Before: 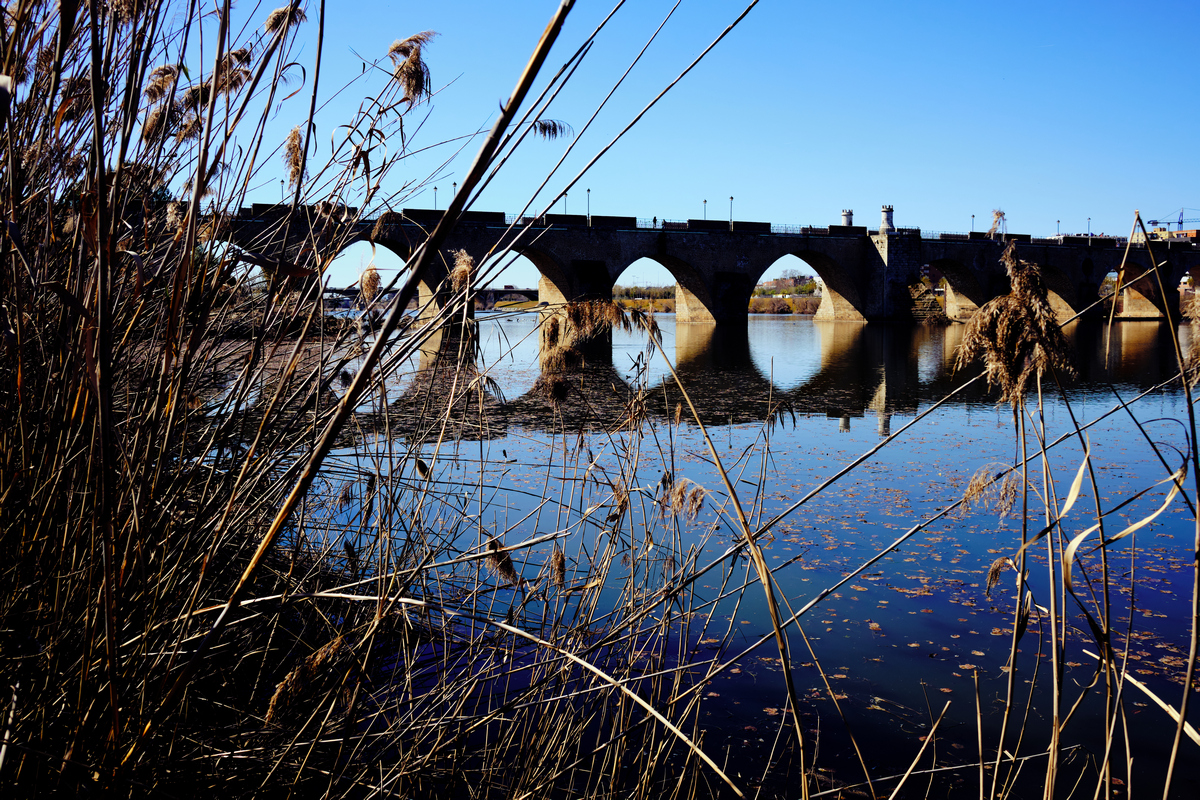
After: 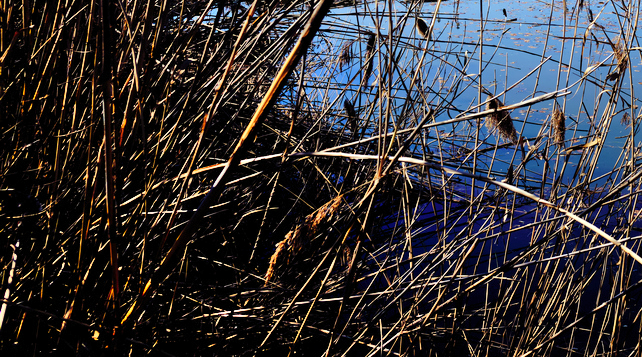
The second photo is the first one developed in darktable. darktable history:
crop and rotate: top 55.129%, right 46.455%, bottom 0.211%
shadows and highlights: low approximation 0.01, soften with gaussian
exposure: exposure 0.2 EV, compensate highlight preservation false
